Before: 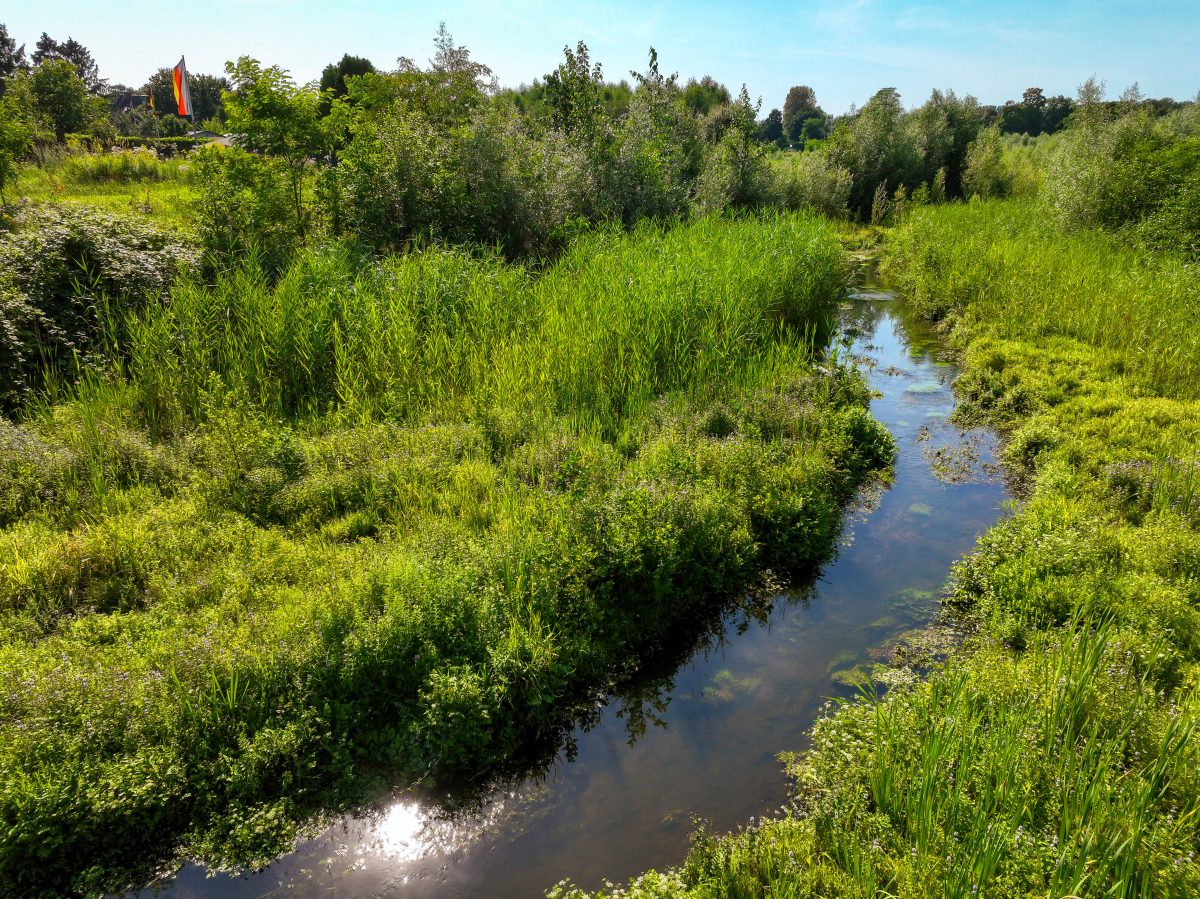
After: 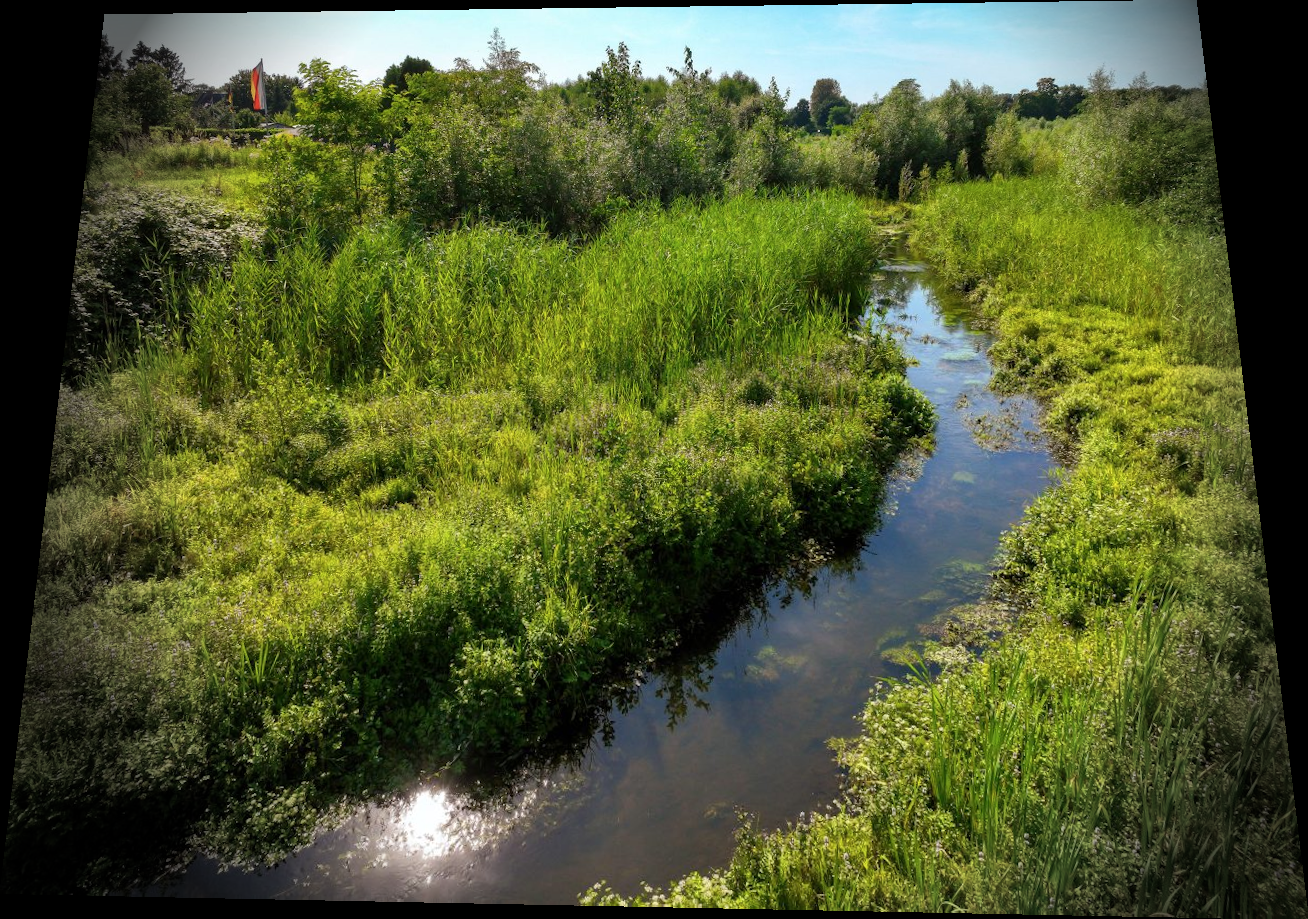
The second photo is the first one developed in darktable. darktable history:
rotate and perspective: rotation 0.128°, lens shift (vertical) -0.181, lens shift (horizontal) -0.044, shear 0.001, automatic cropping off
vignetting: fall-off start 76.42%, fall-off radius 27.36%, brightness -0.872, center (0.037, -0.09), width/height ratio 0.971
color balance rgb: perceptual saturation grading › global saturation -3%
